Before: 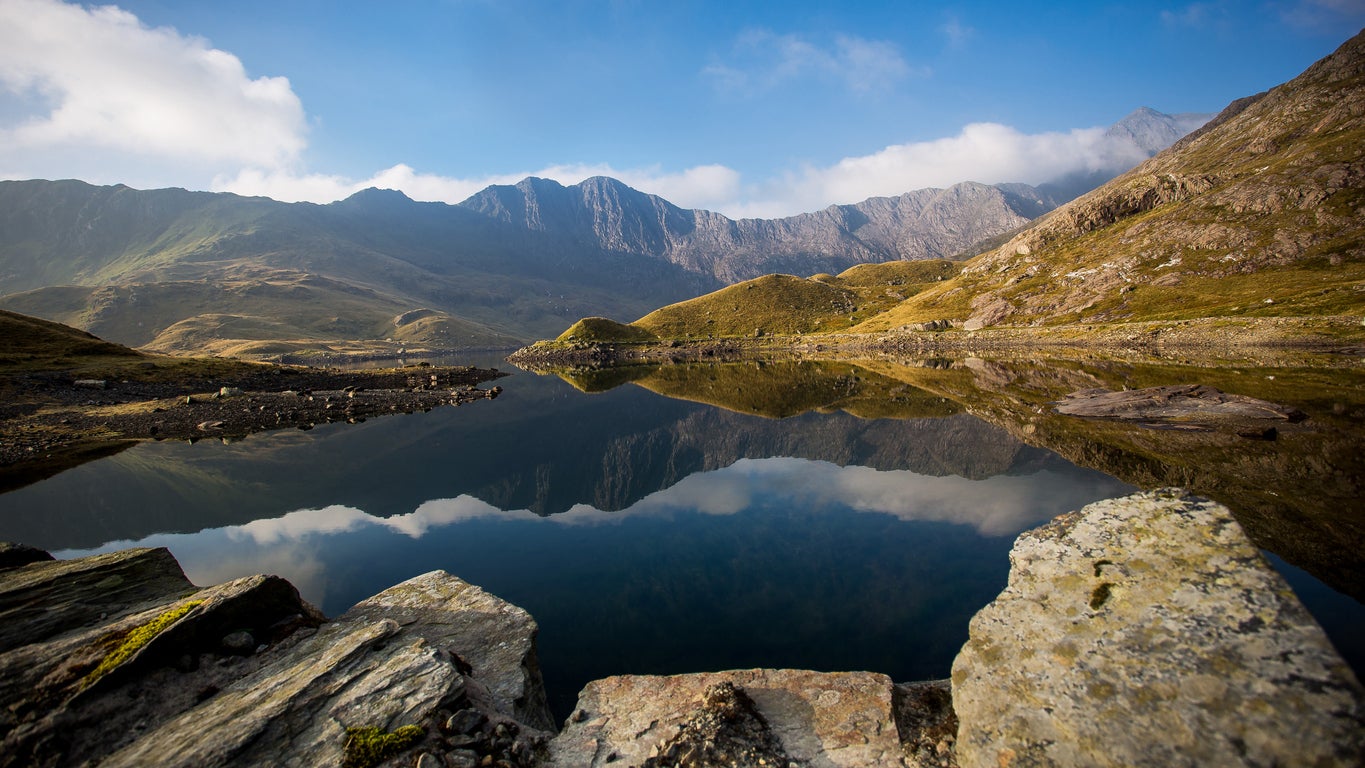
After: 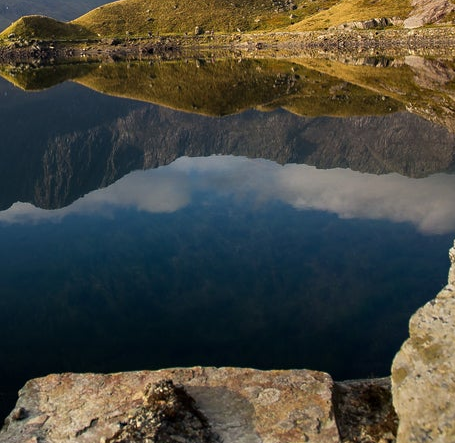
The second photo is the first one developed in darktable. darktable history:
crop: left 41.078%, top 39.358%, right 25.578%, bottom 2.923%
sharpen: radius 5.342, amount 0.311, threshold 26.596
